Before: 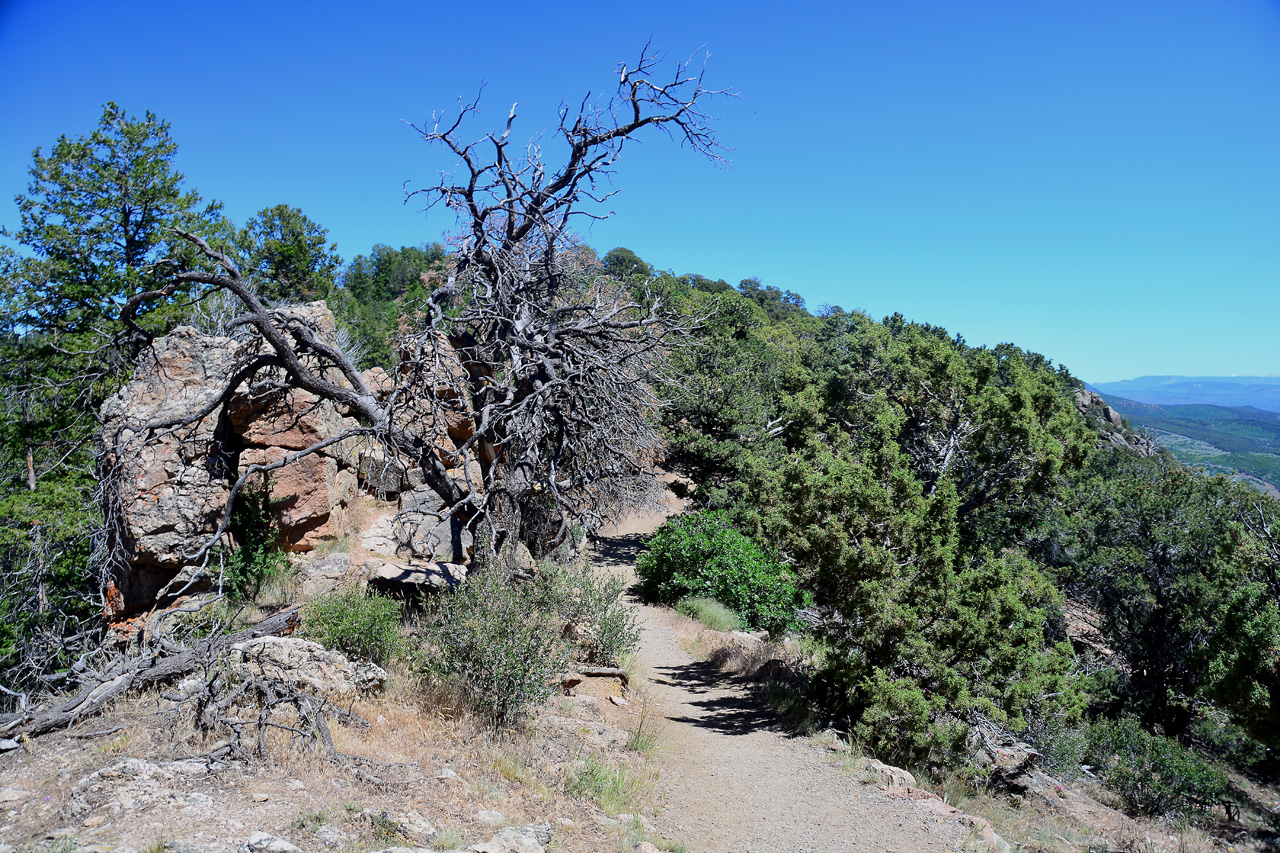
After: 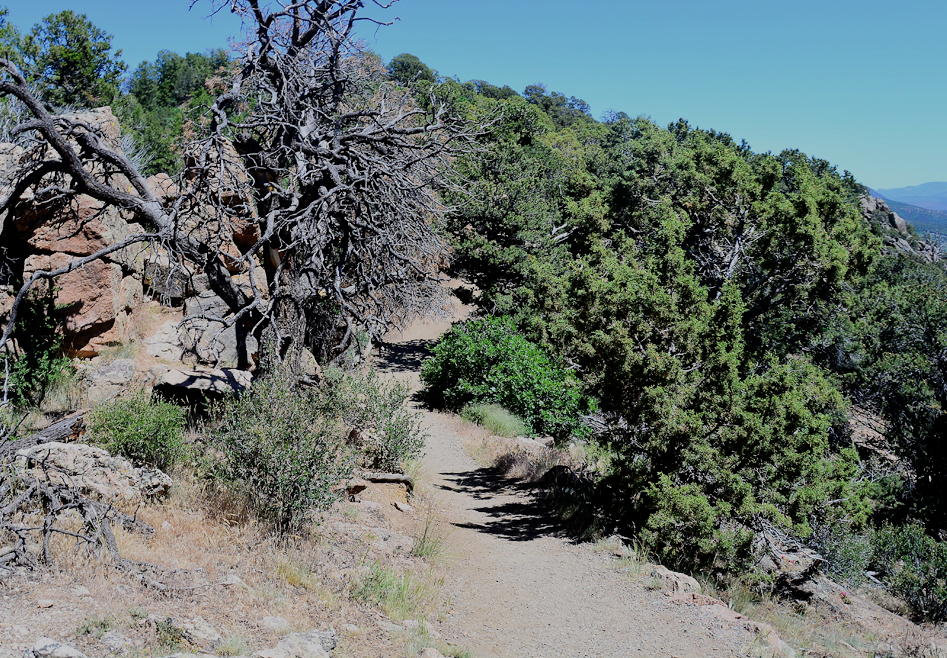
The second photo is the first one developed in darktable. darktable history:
filmic rgb: black relative exposure -7.65 EV, white relative exposure 4.56 EV, hardness 3.61
crop: left 16.871%, top 22.857%, right 9.116%
